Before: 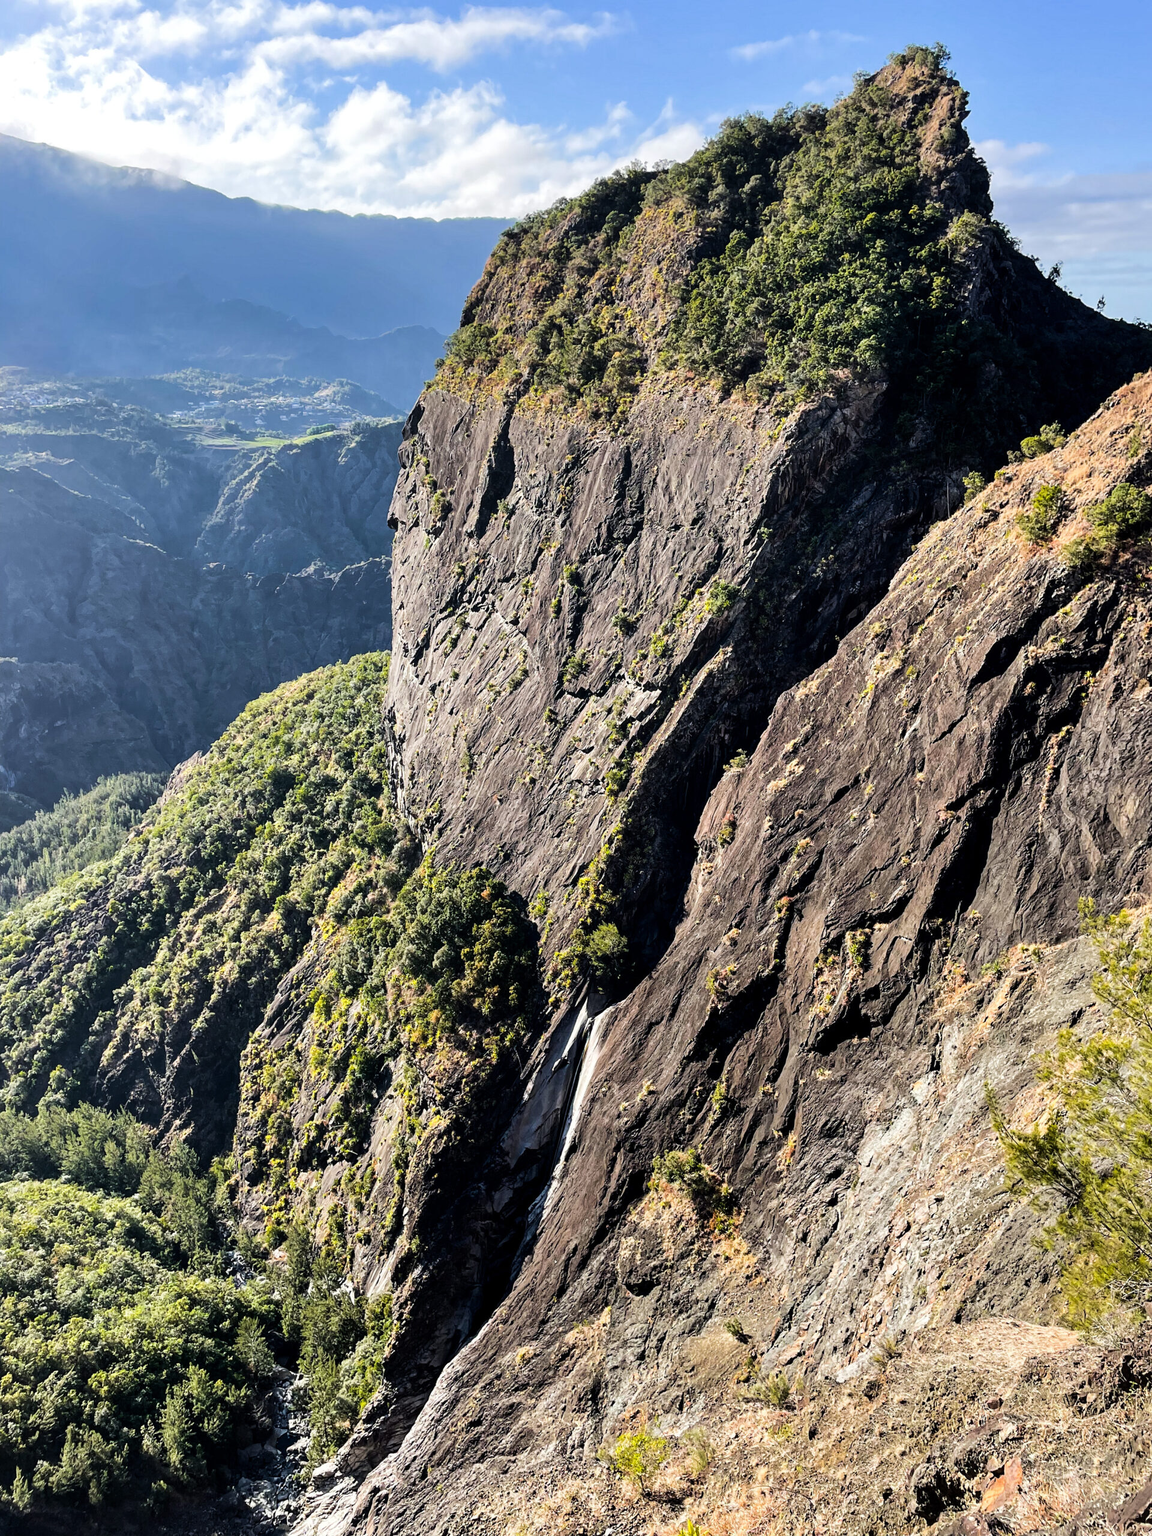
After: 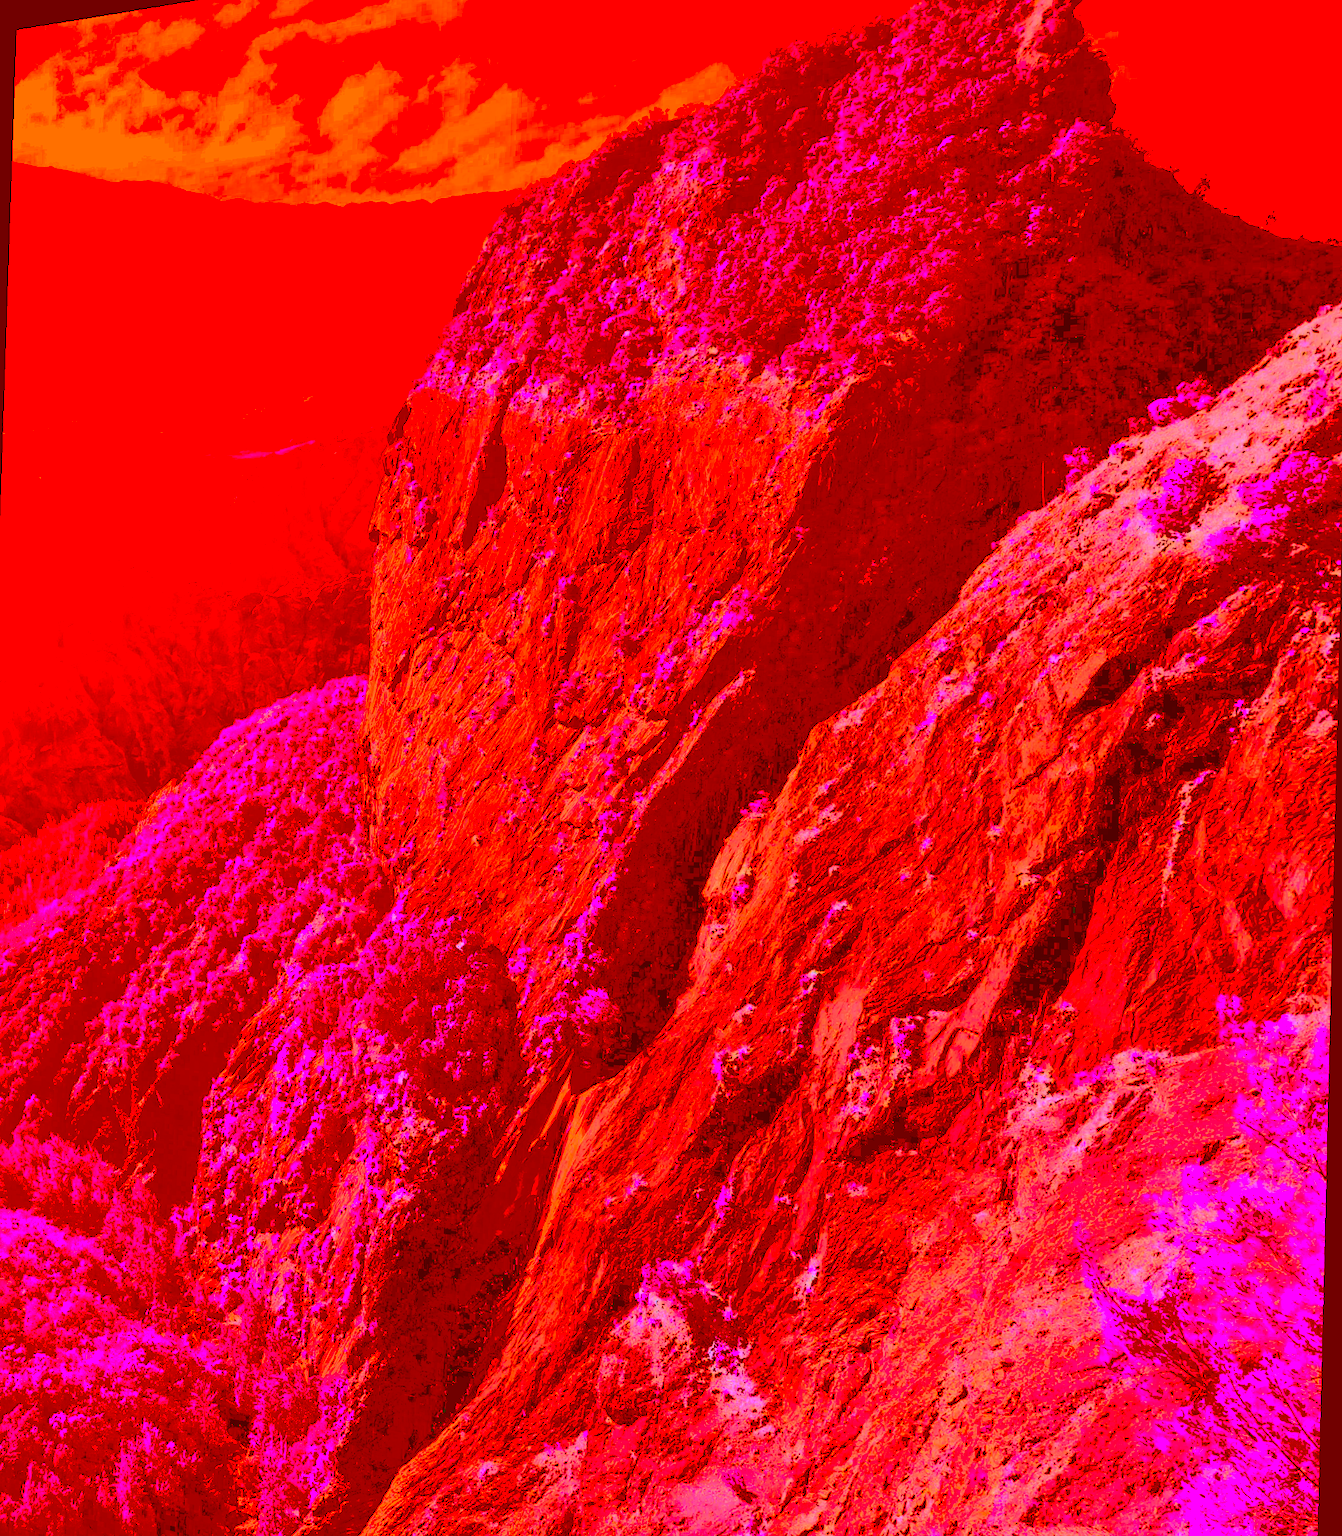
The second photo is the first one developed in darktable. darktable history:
base curve: curves: ch0 [(0.065, 0.026) (0.236, 0.358) (0.53, 0.546) (0.777, 0.841) (0.924, 0.992)], preserve colors average RGB
rotate and perspective: rotation 1.69°, lens shift (vertical) -0.023, lens shift (horizontal) -0.291, crop left 0.025, crop right 0.988, crop top 0.092, crop bottom 0.842
color correction: highlights a* -39.68, highlights b* -40, shadows a* -40, shadows b* -40, saturation -3
